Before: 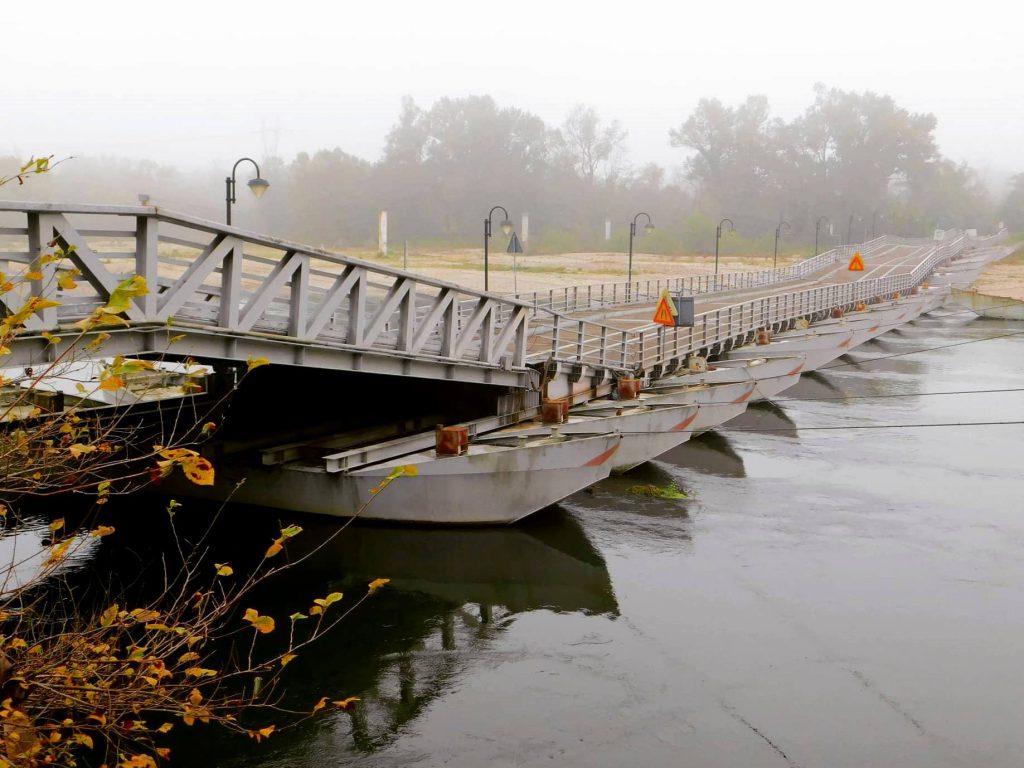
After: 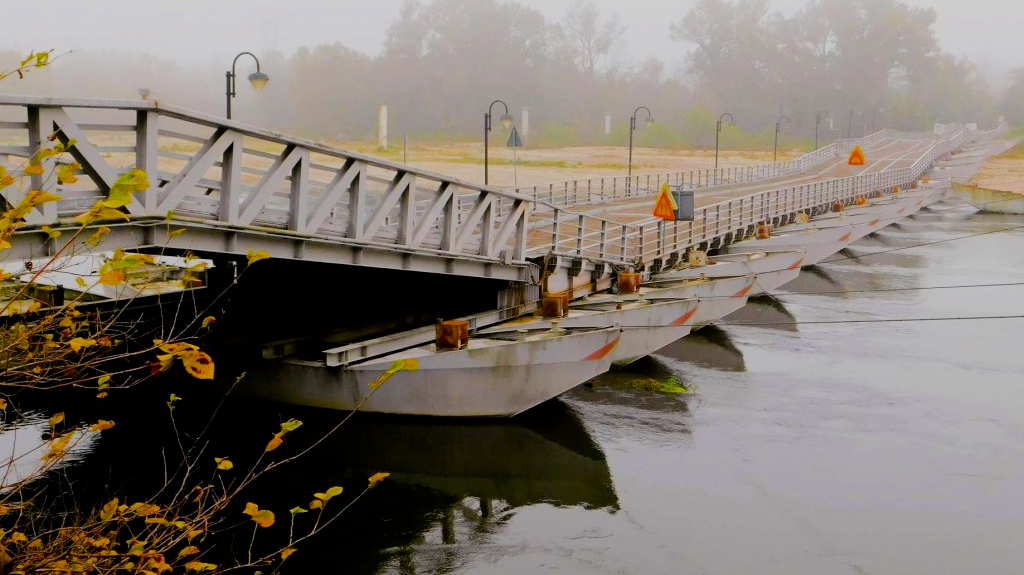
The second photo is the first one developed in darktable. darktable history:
crop: top 13.844%, bottom 11.177%
filmic rgb: black relative exposure -7.43 EV, white relative exposure 4.89 EV, hardness 3.39
color balance rgb: highlights gain › chroma 0.201%, highlights gain › hue 331.31°, linear chroma grading › global chroma 14.733%, perceptual saturation grading › global saturation 30.449%
exposure: exposure -0.015 EV, compensate highlight preservation false
